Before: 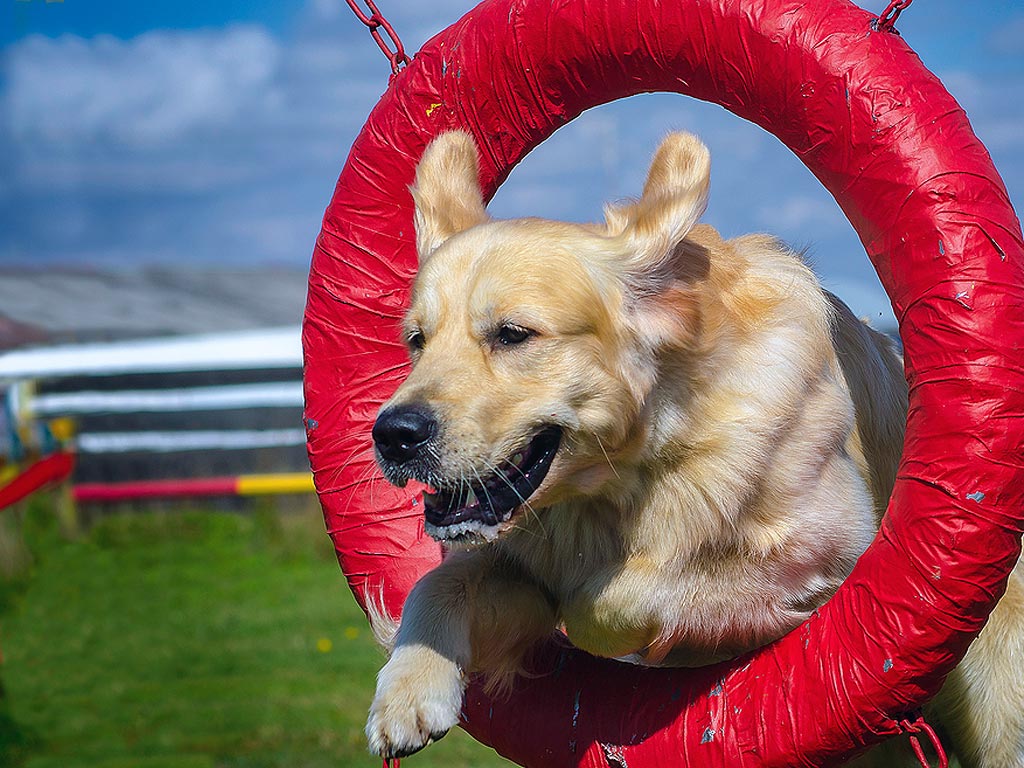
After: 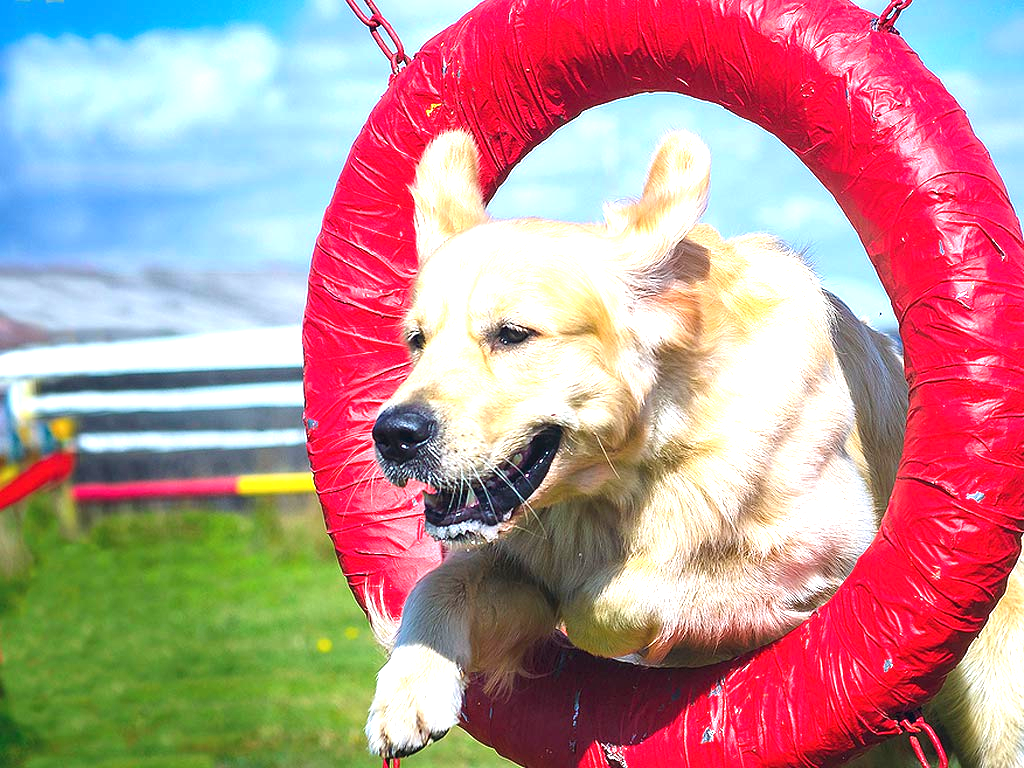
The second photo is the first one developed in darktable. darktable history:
exposure: black level correction 0, exposure 1.508 EV, compensate highlight preservation false
